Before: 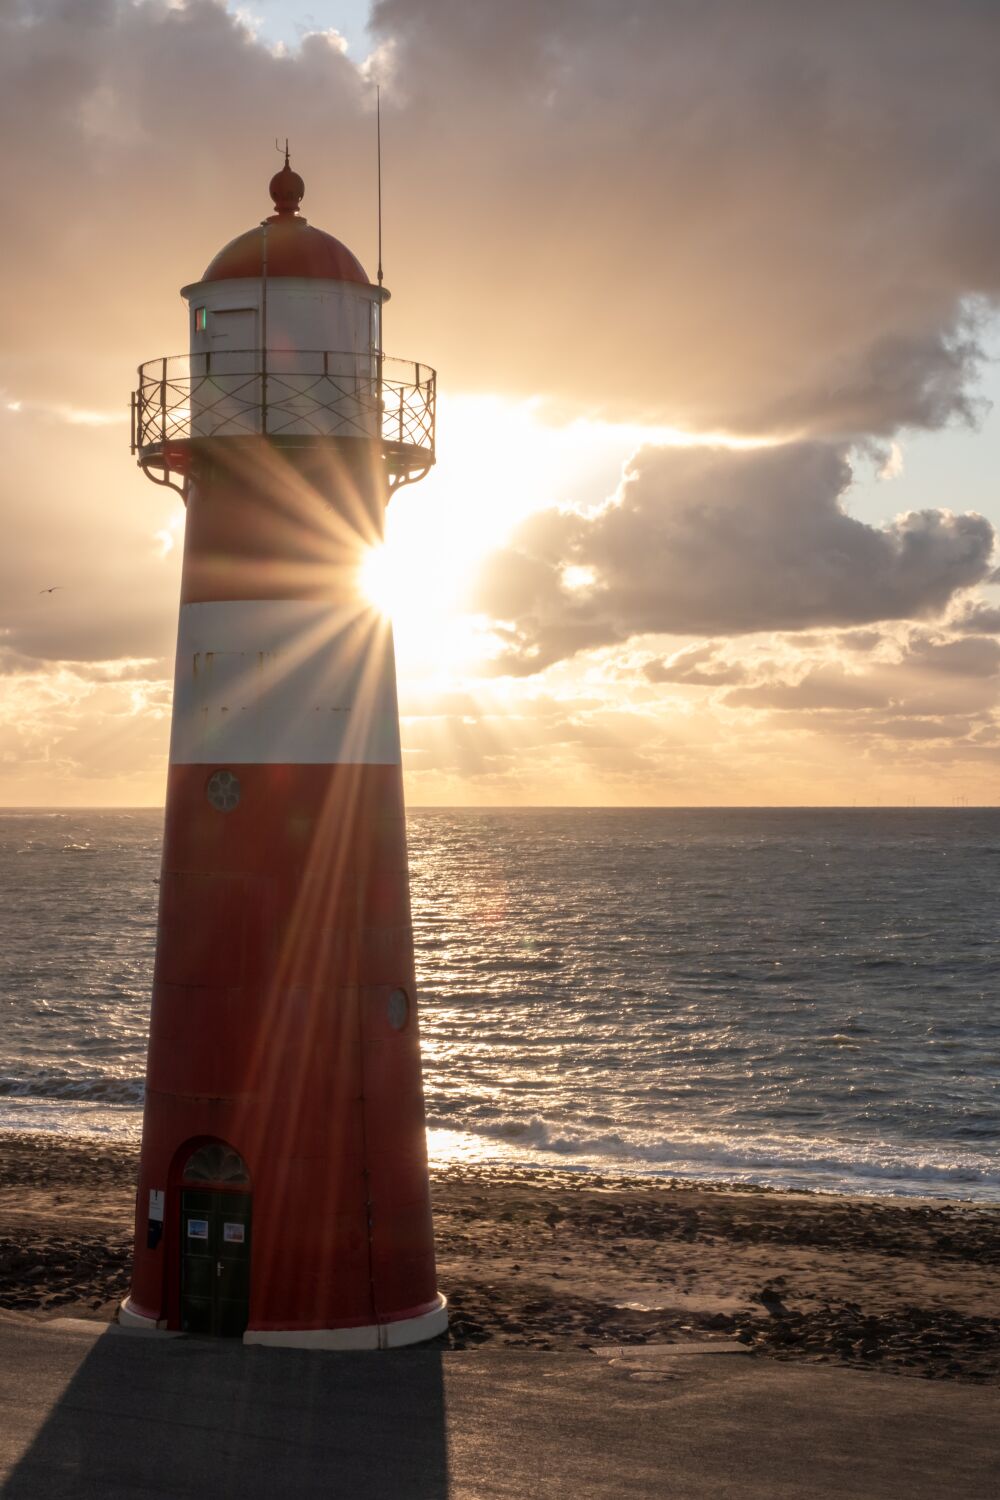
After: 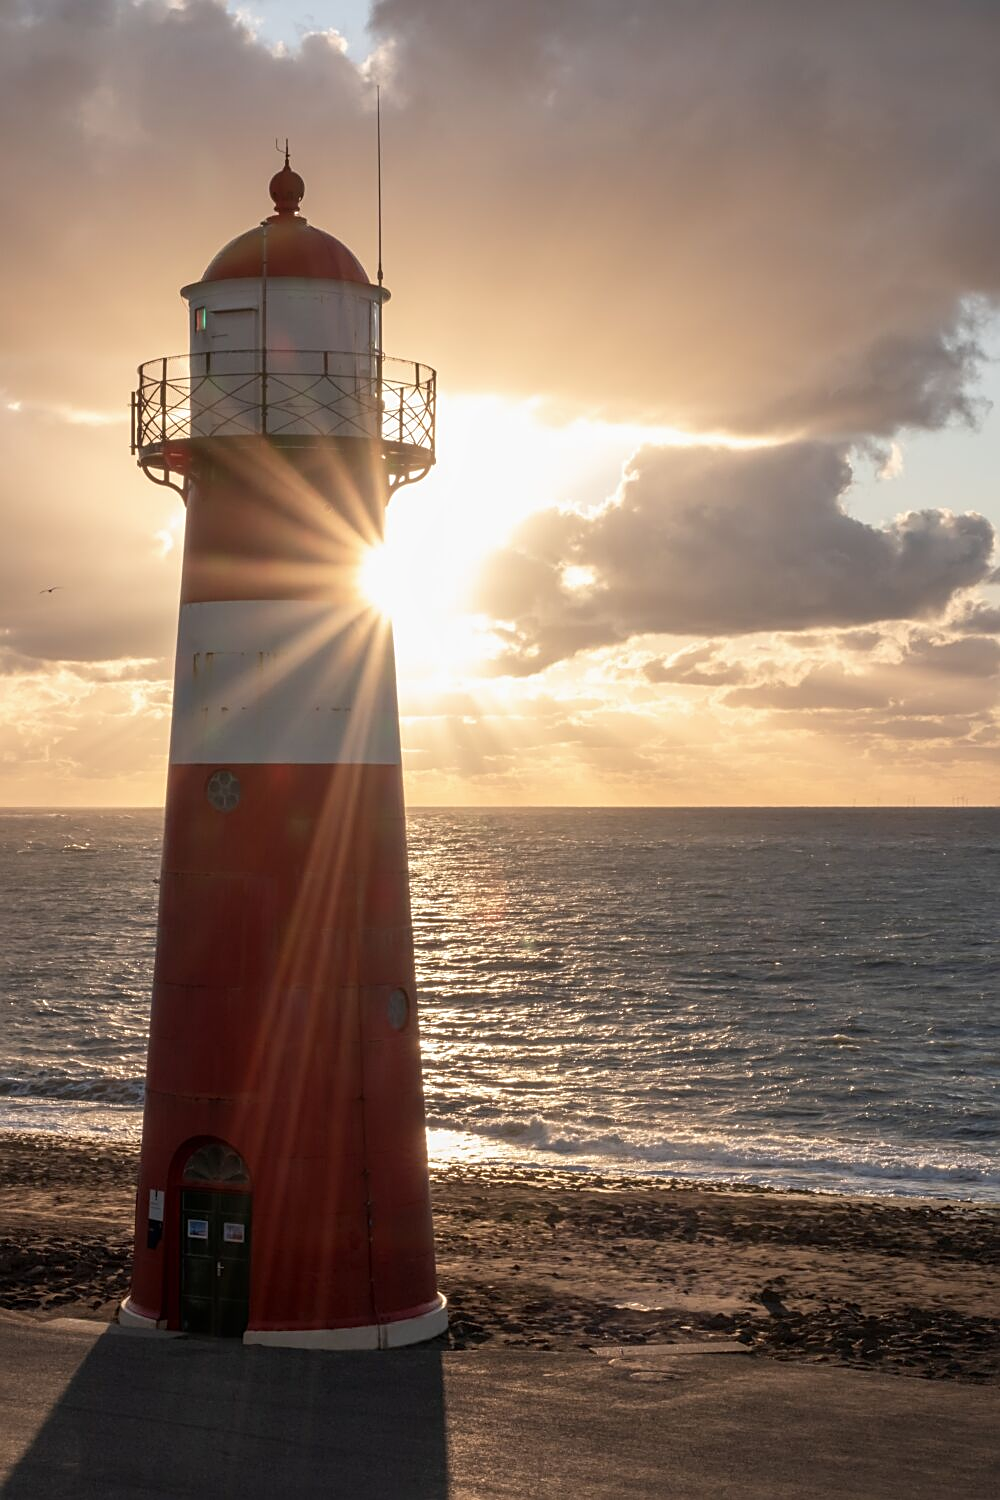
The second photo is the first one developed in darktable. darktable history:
sharpen: on, module defaults
tone equalizer: -7 EV 0.18 EV, -6 EV 0.12 EV, -5 EV 0.08 EV, -4 EV 0.04 EV, -2 EV -0.02 EV, -1 EV -0.04 EV, +0 EV -0.06 EV, luminance estimator HSV value / RGB max
